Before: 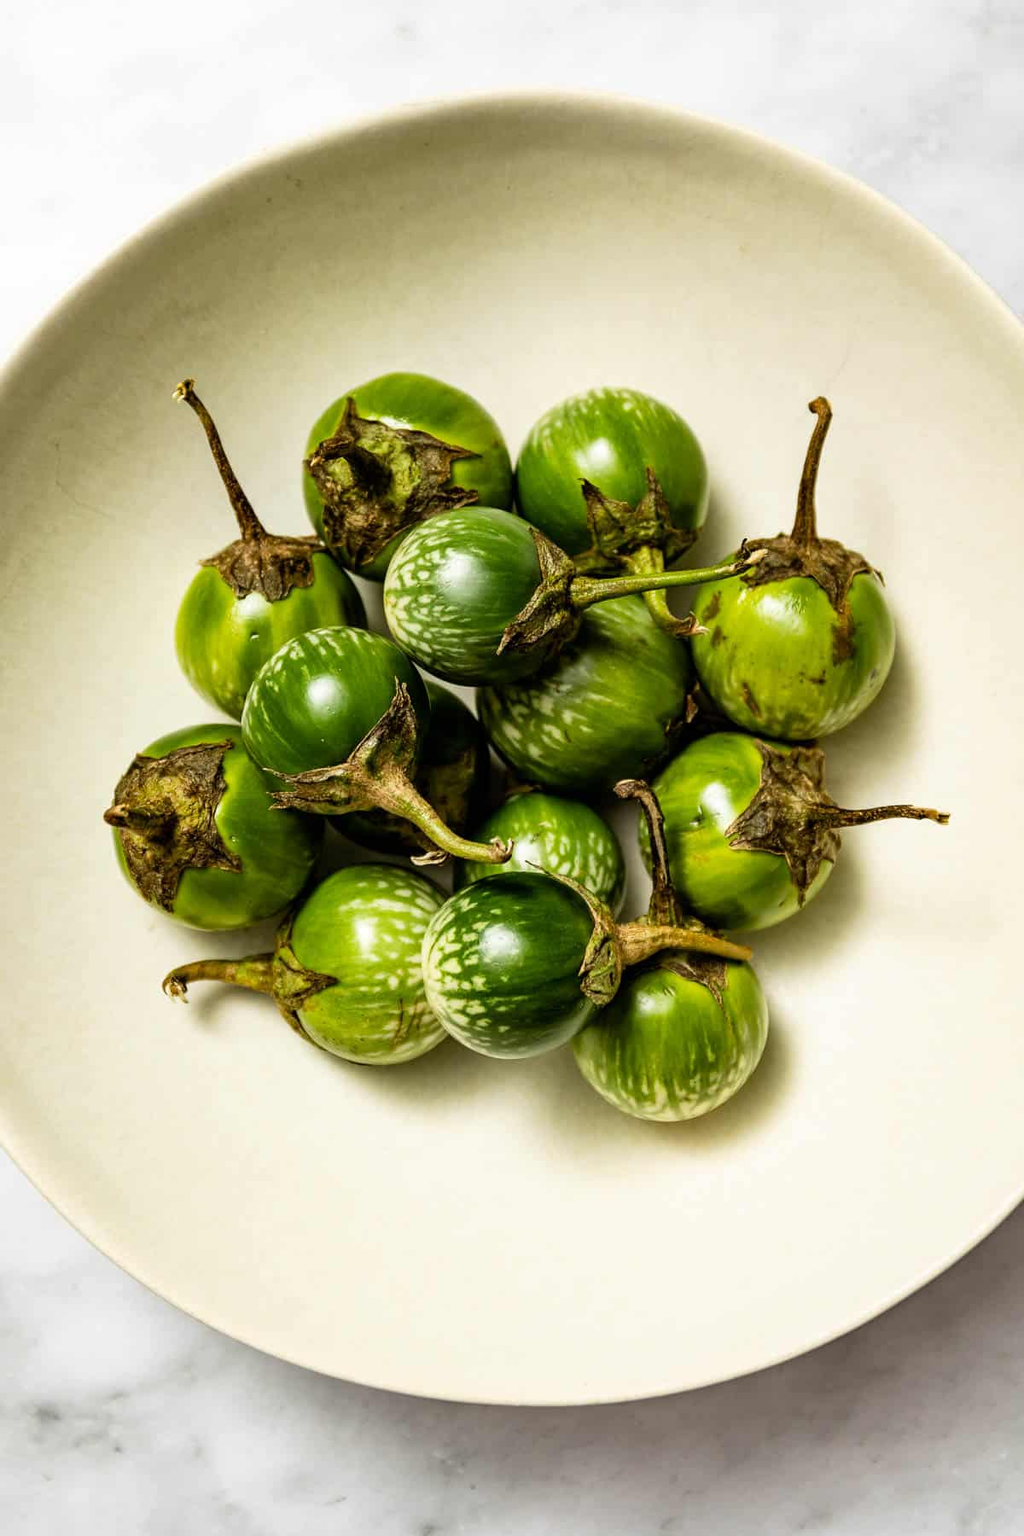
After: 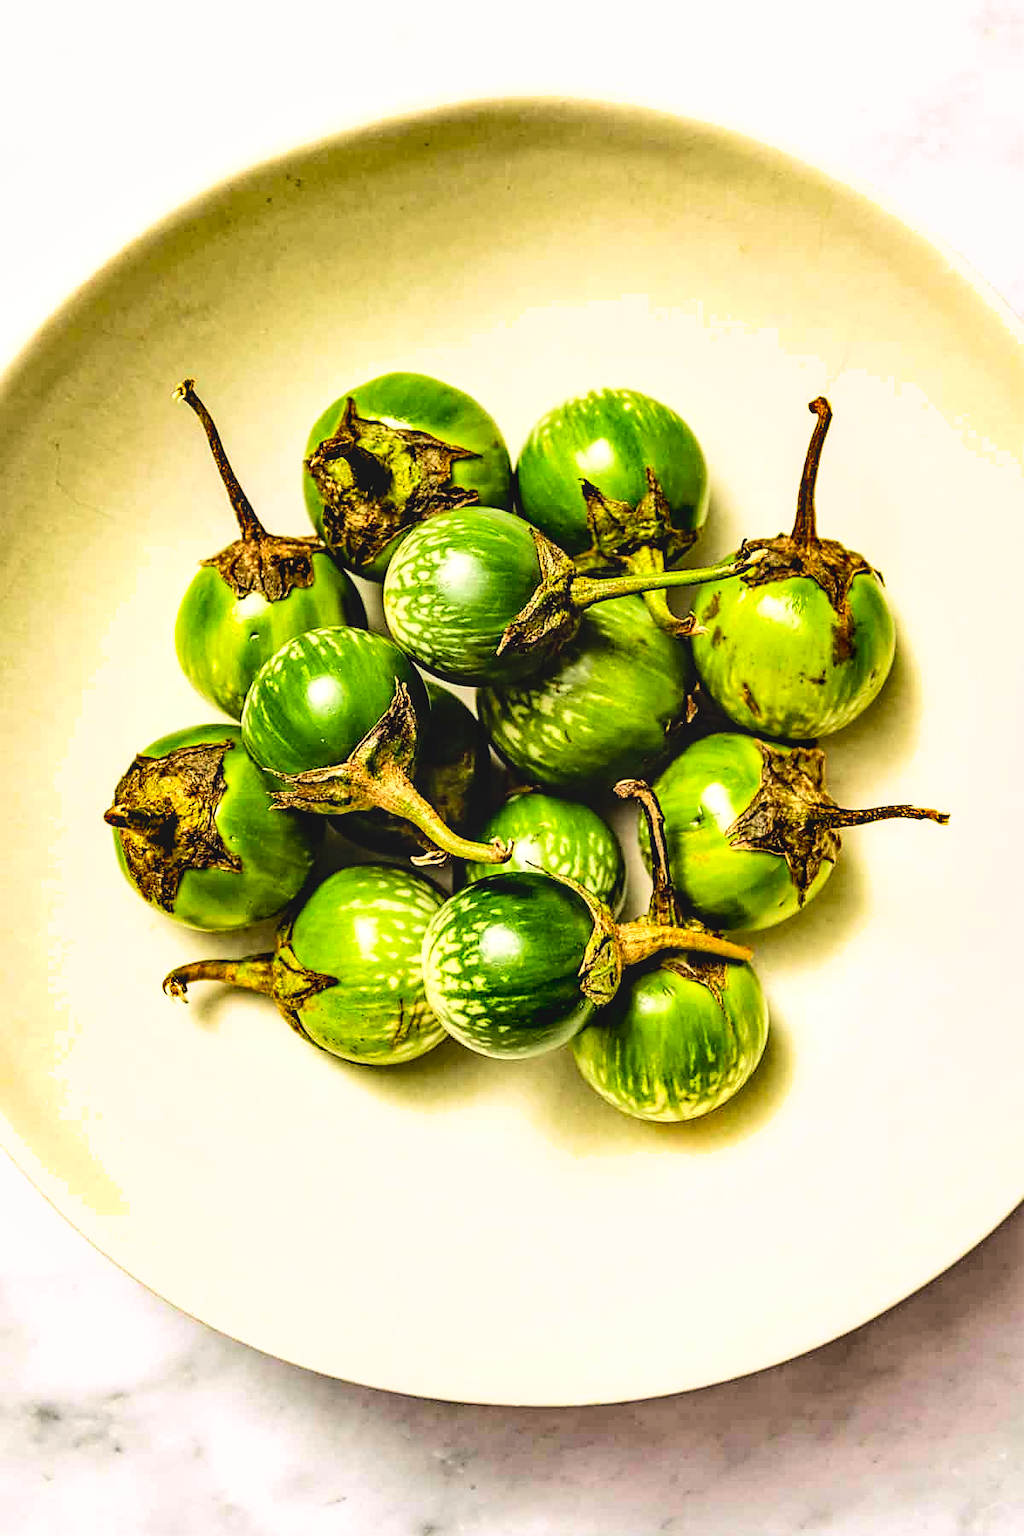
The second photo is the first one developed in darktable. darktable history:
color correction: highlights a* 3.35, highlights b* 1.69, saturation 1.24
velvia: strength 17.07%
sharpen: on, module defaults
base curve: curves: ch0 [(0, 0) (0.032, 0.025) (0.121, 0.166) (0.206, 0.329) (0.605, 0.79) (1, 1)], fusion 1
exposure: compensate highlight preservation false
local contrast: detail 109%
shadows and highlights: soften with gaussian
